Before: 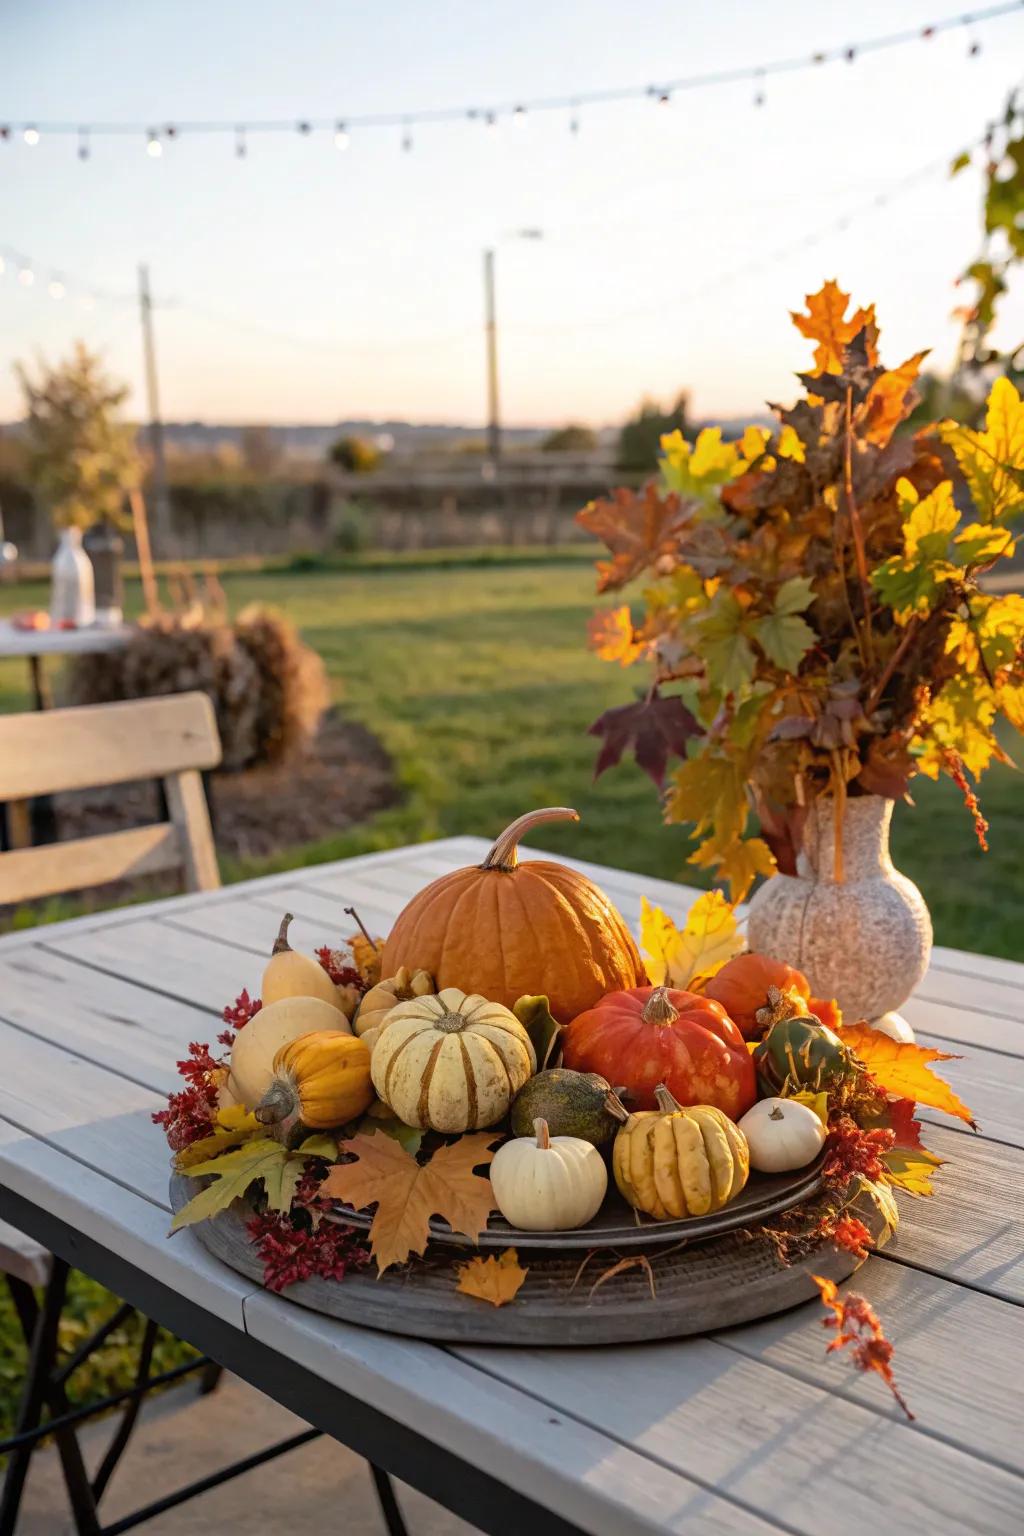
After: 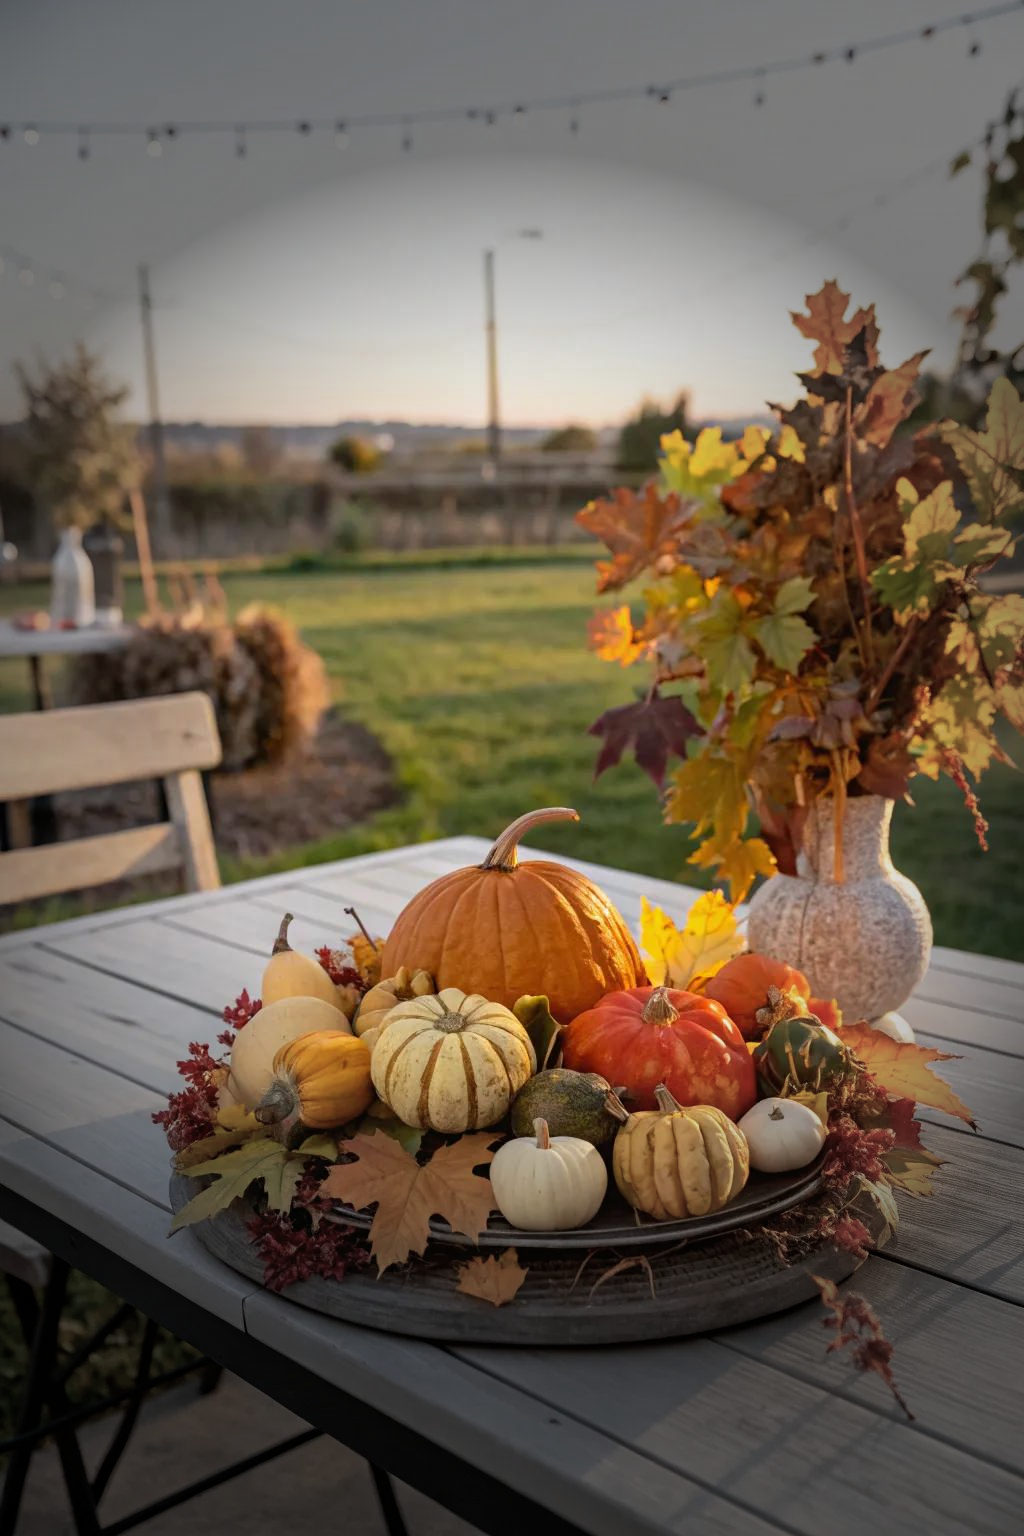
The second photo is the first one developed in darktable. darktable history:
vignetting: fall-off start 39.85%, fall-off radius 40.6%, brightness -0.799, unbound false
